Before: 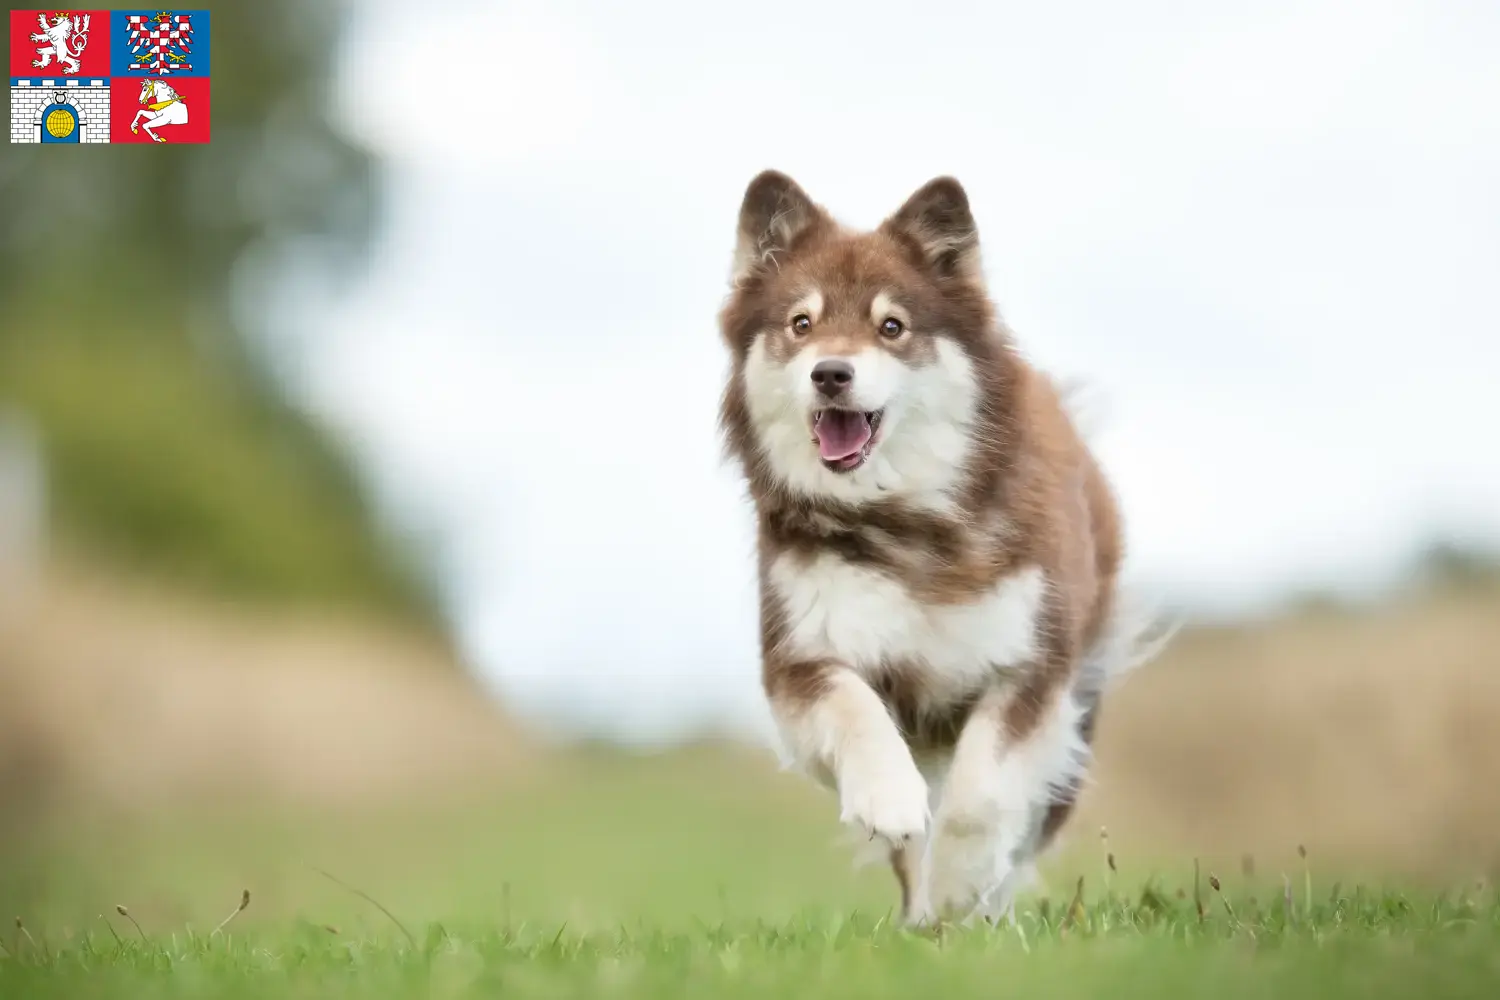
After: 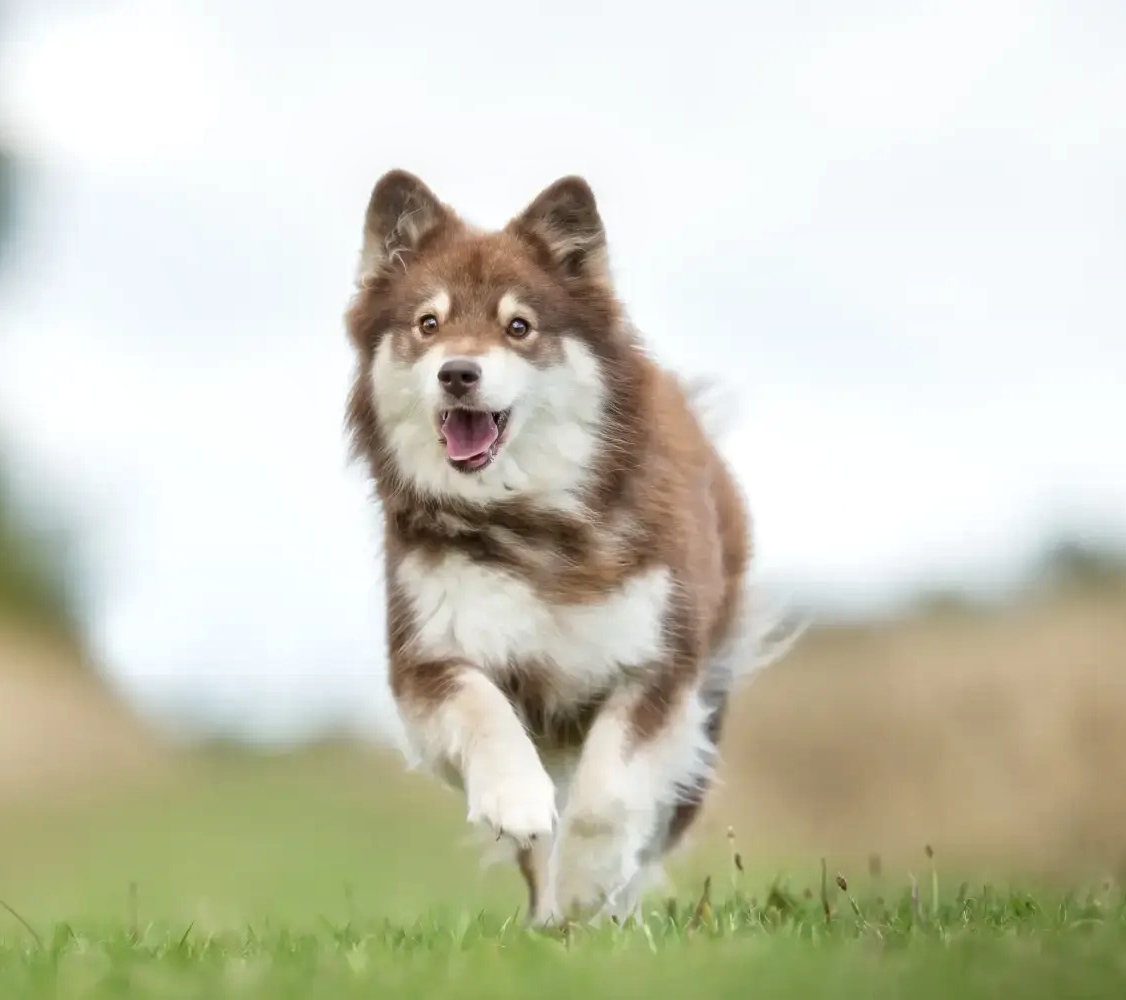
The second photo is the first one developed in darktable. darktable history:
shadows and highlights: shadows 25.54, highlights -25.18
local contrast: on, module defaults
crop and rotate: left 24.917%
